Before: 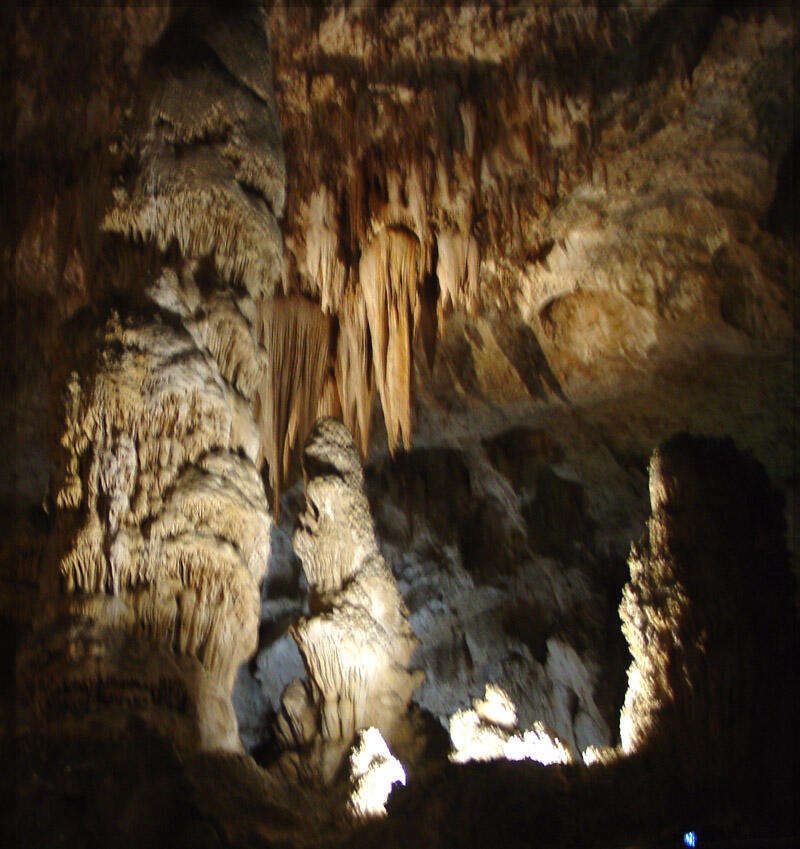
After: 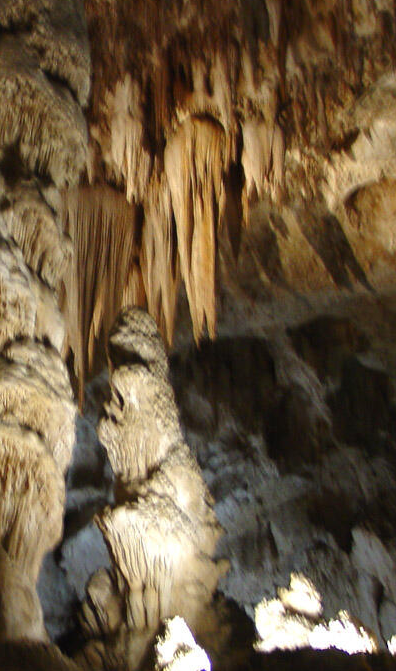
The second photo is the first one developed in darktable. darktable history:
crop and rotate: angle 0.01°, left 24.454%, top 13.083%, right 26.009%, bottom 7.827%
